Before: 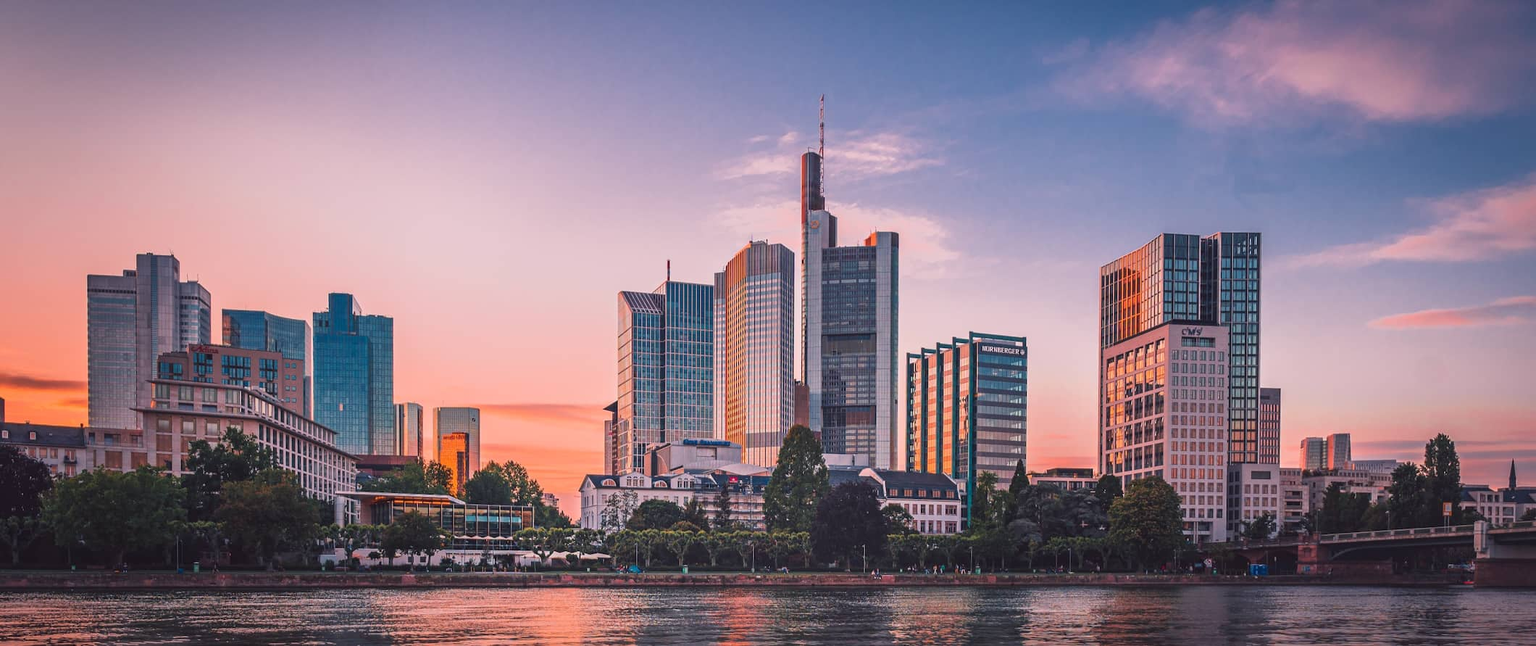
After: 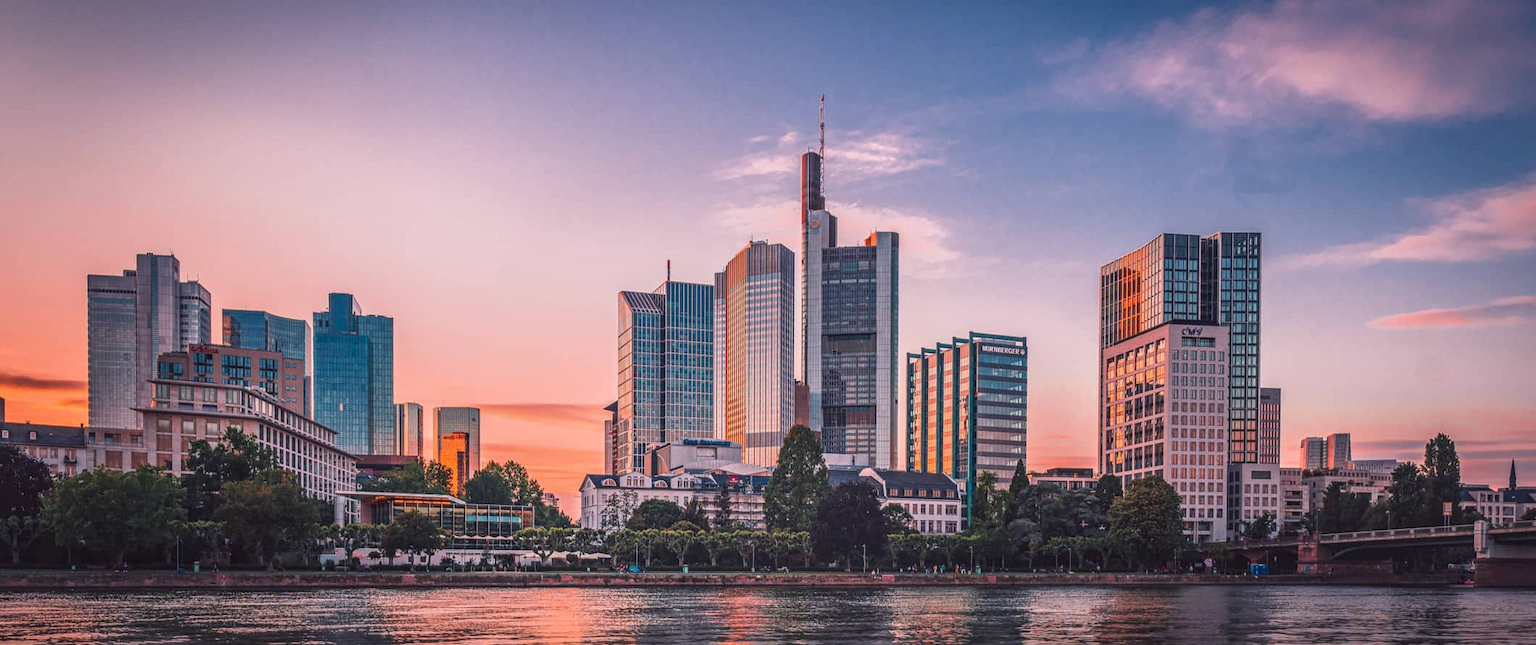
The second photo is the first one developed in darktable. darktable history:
local contrast: highlights 5%, shadows 4%, detail 134%
